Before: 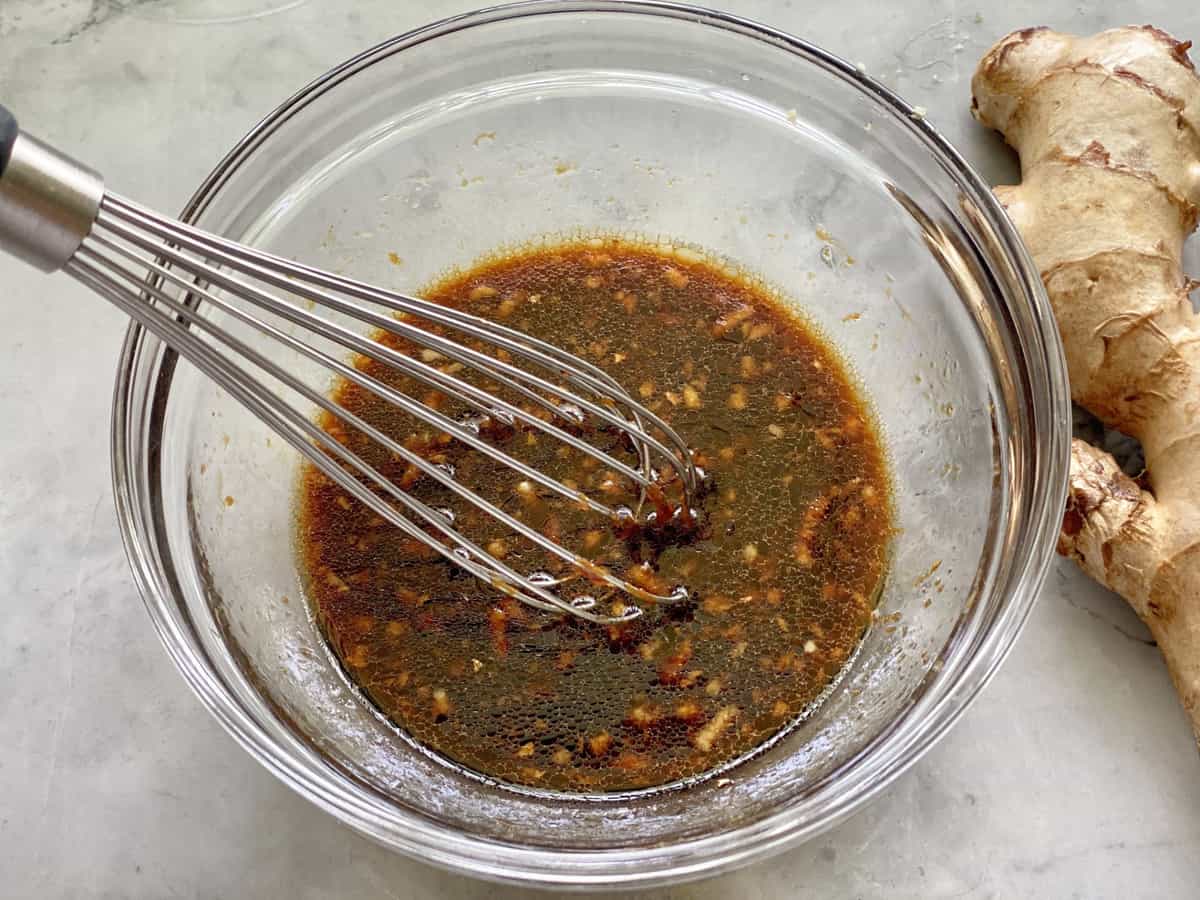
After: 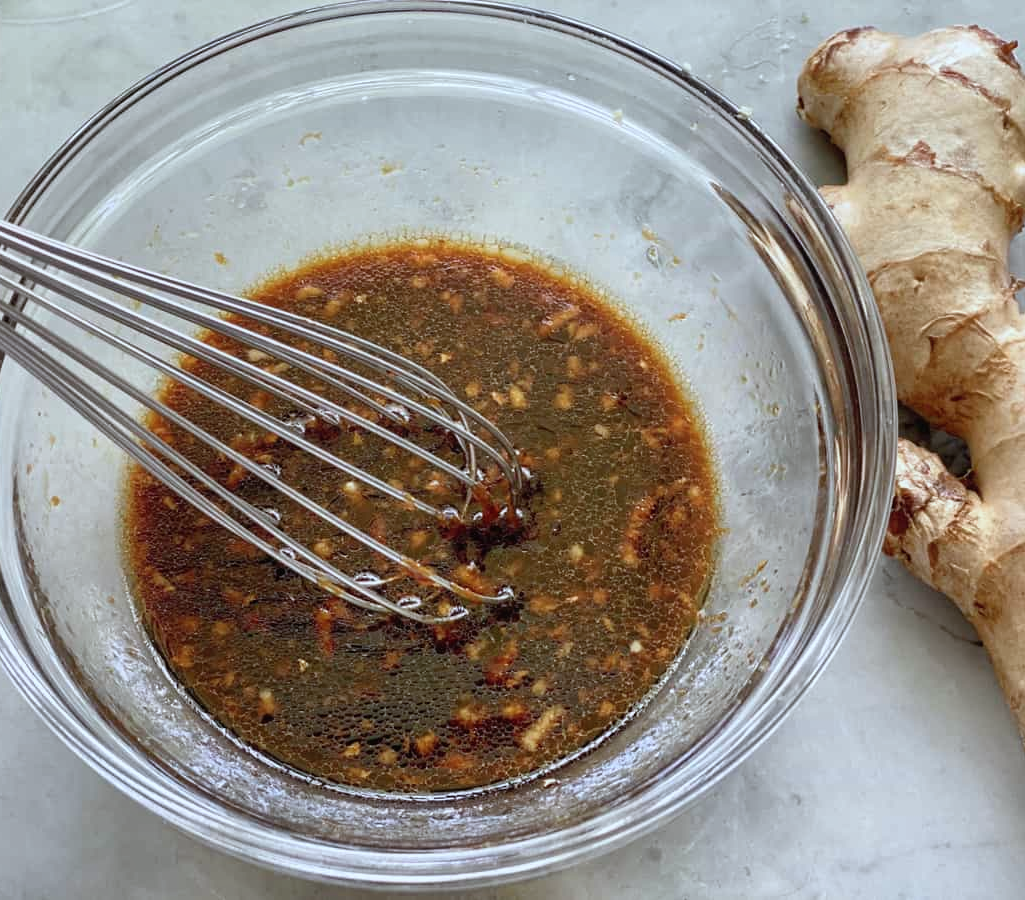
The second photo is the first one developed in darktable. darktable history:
color correction: highlights a* -3.93, highlights b* -10.66
exposure: exposure -0.069 EV, compensate exposure bias true, compensate highlight preservation false
crop and rotate: left 14.53%
contrast equalizer: y [[0.5, 0.5, 0.472, 0.5, 0.5, 0.5], [0.5 ×6], [0.5 ×6], [0 ×6], [0 ×6]]
